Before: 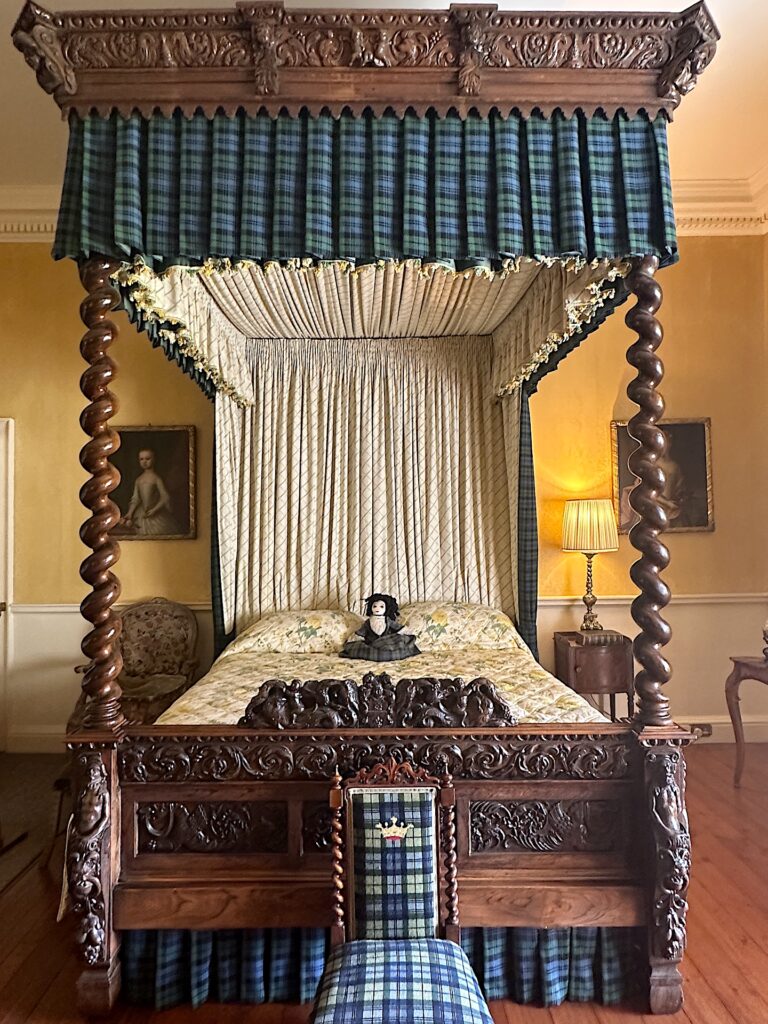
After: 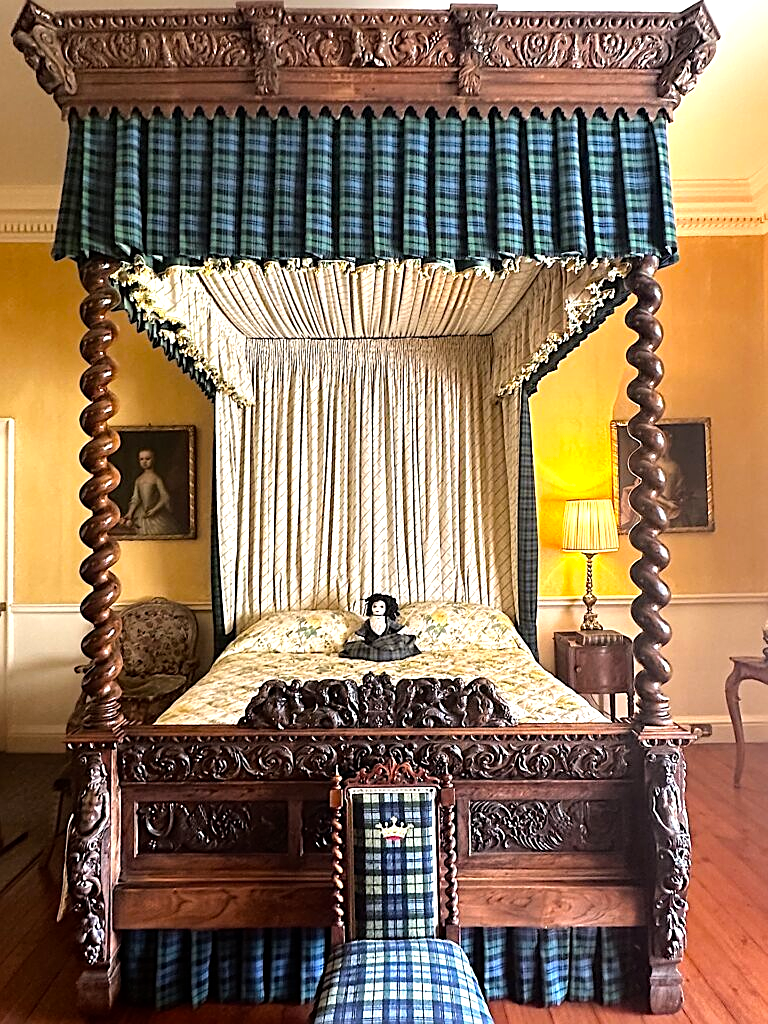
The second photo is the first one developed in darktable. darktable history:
sharpen: on, module defaults
tone equalizer: -8 EV -0.782 EV, -7 EV -0.685 EV, -6 EV -0.621 EV, -5 EV -0.421 EV, -3 EV 0.379 EV, -2 EV 0.6 EV, -1 EV 0.695 EV, +0 EV 0.742 EV
